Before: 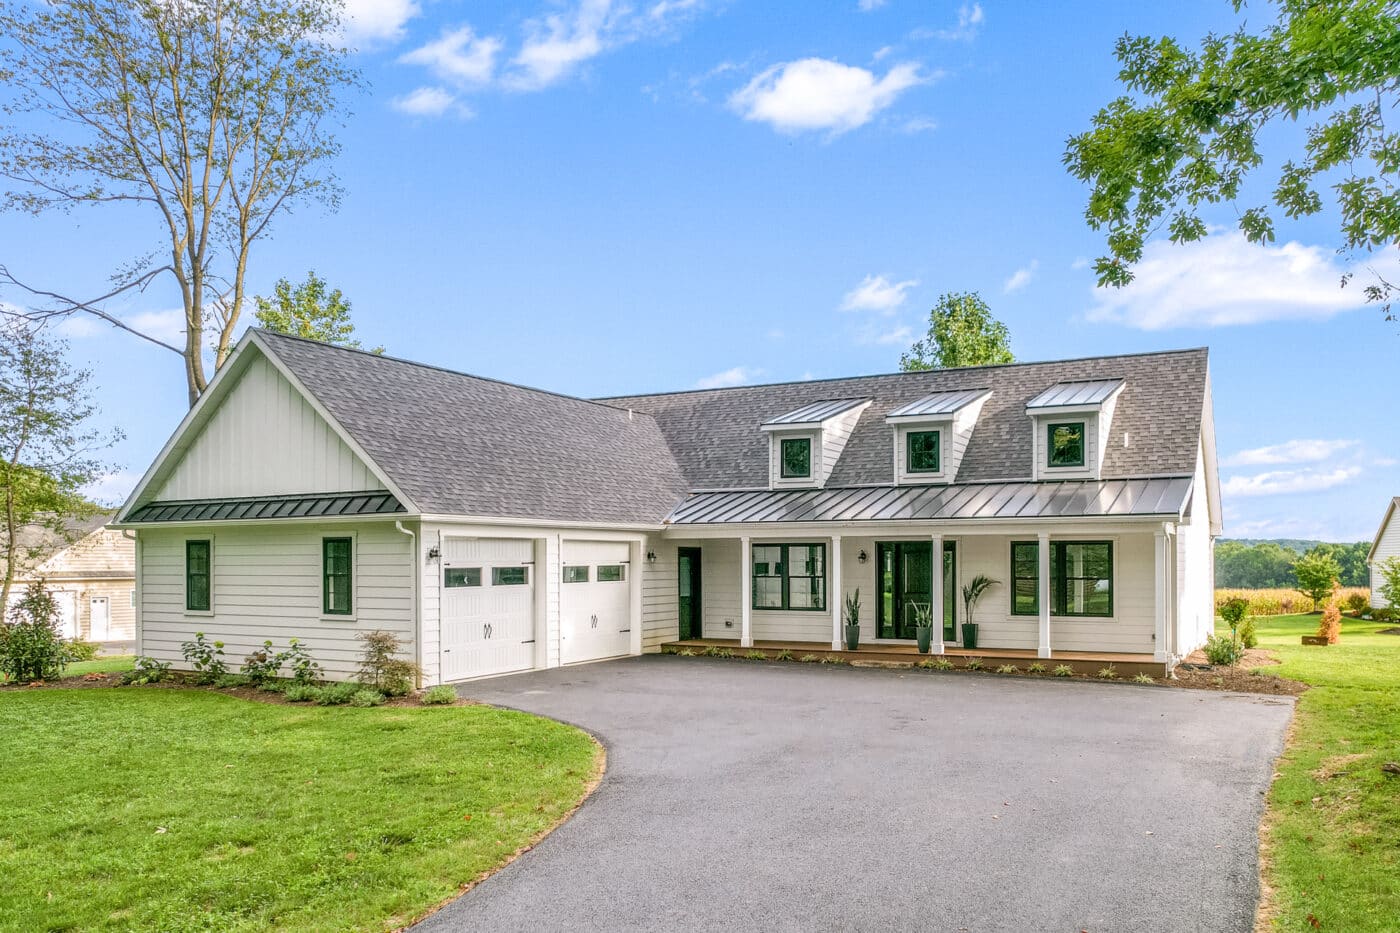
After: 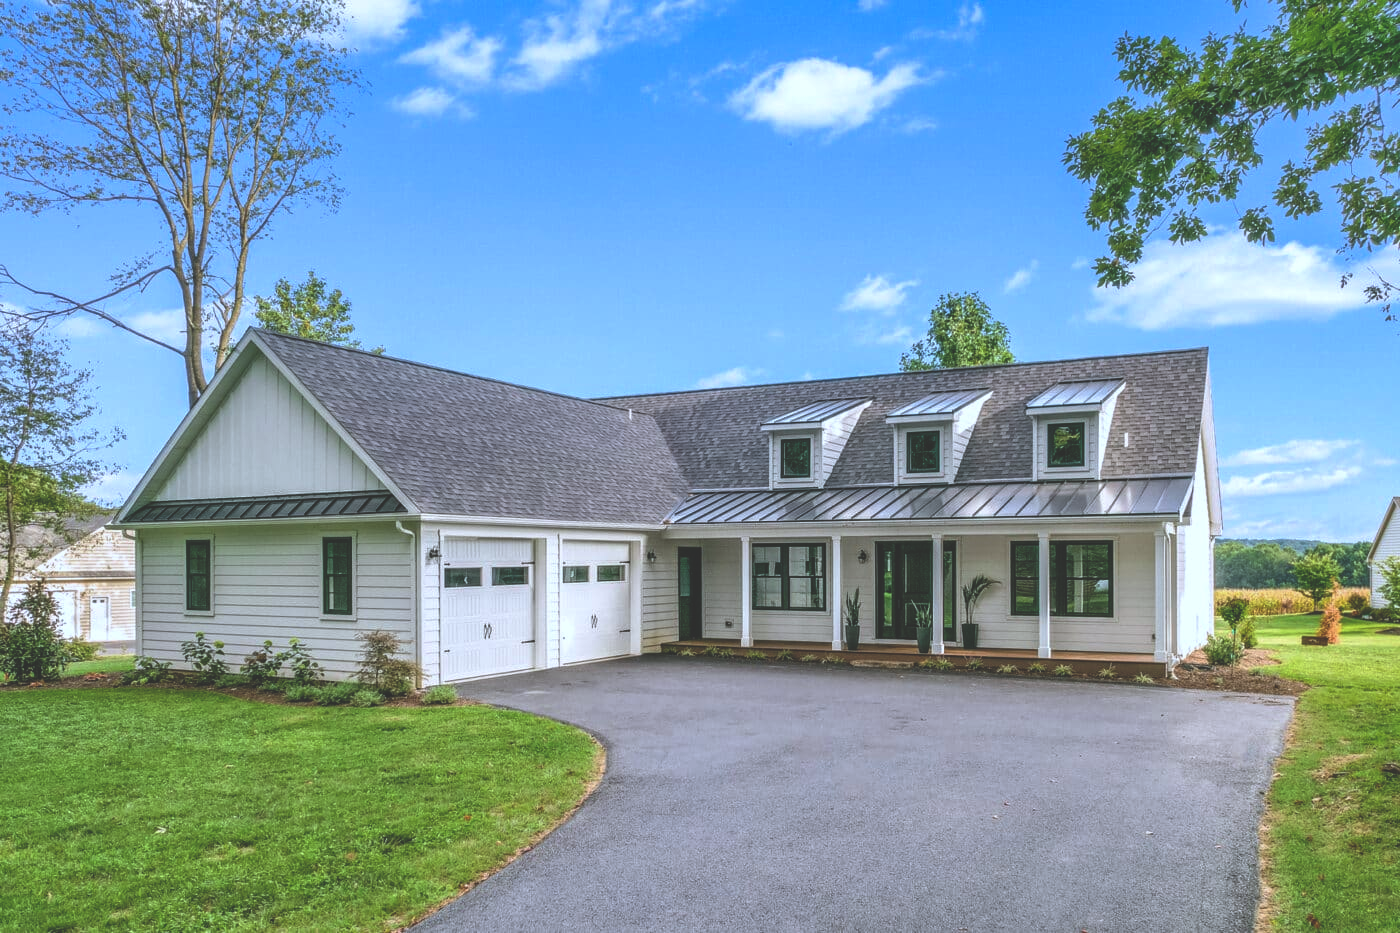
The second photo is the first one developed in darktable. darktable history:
color calibration: x 0.367, y 0.379, temperature 4395.86 K
rgb curve: curves: ch0 [(0, 0.186) (0.314, 0.284) (0.775, 0.708) (1, 1)], compensate middle gray true, preserve colors none
